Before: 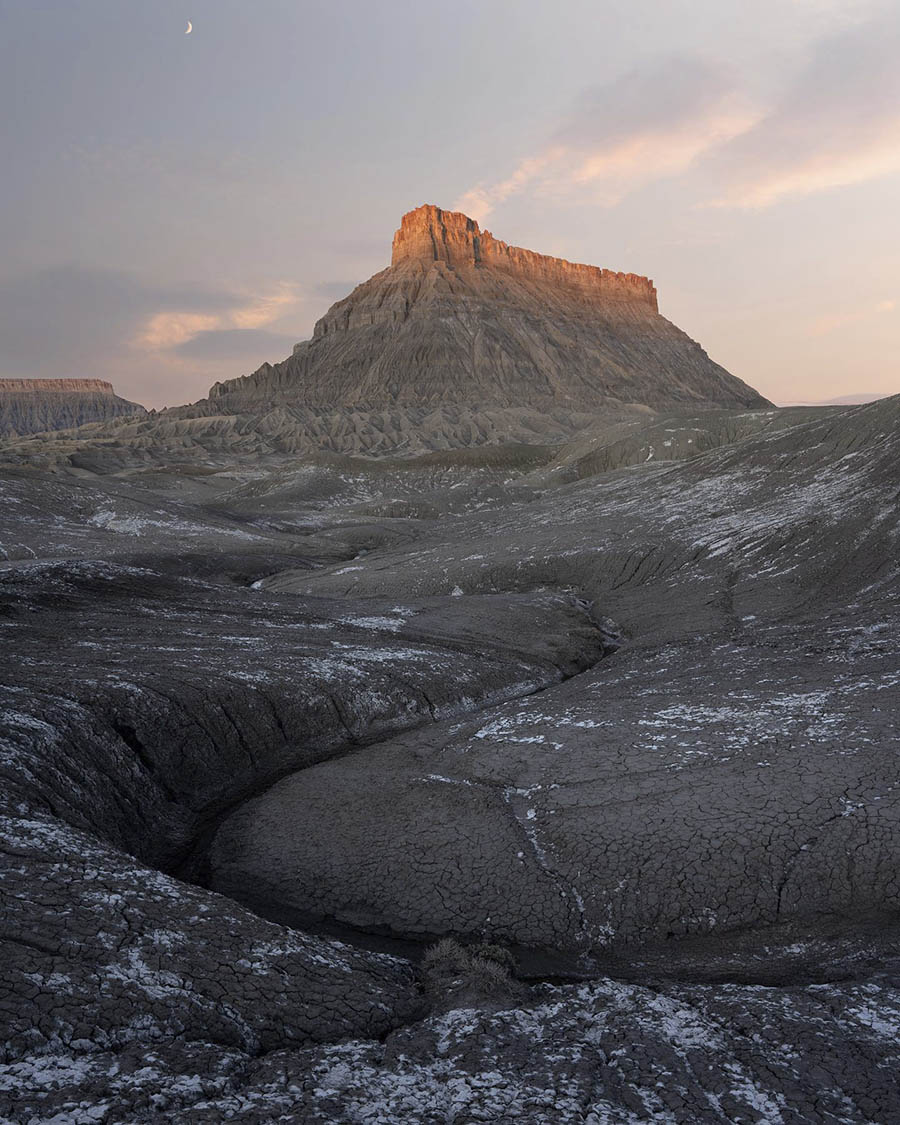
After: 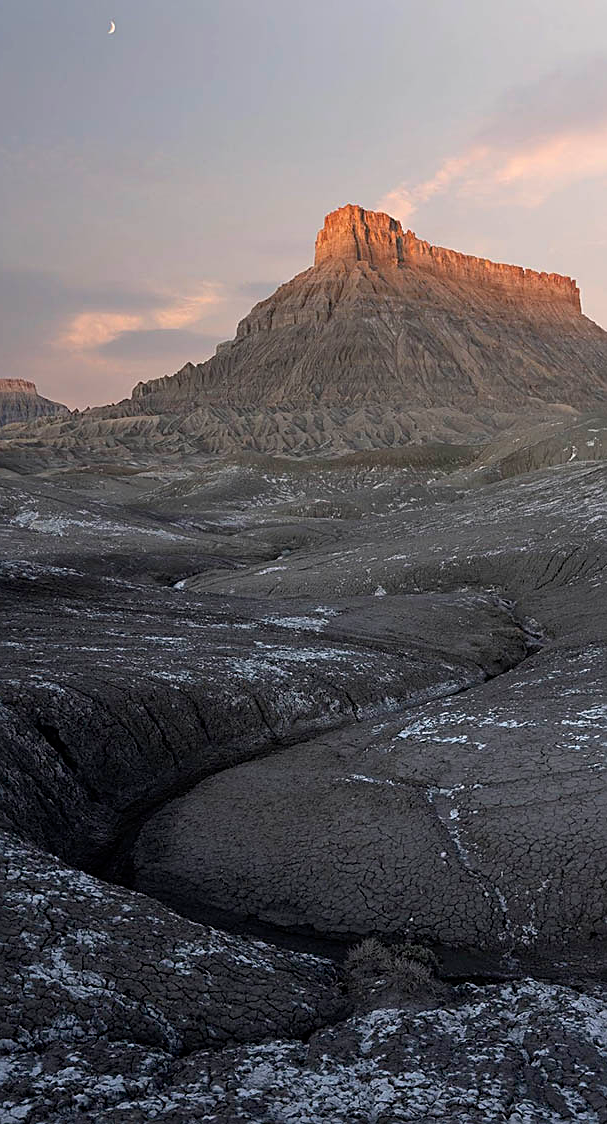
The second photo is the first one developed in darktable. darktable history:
crop and rotate: left 8.651%, right 23.887%
sharpen: on, module defaults
